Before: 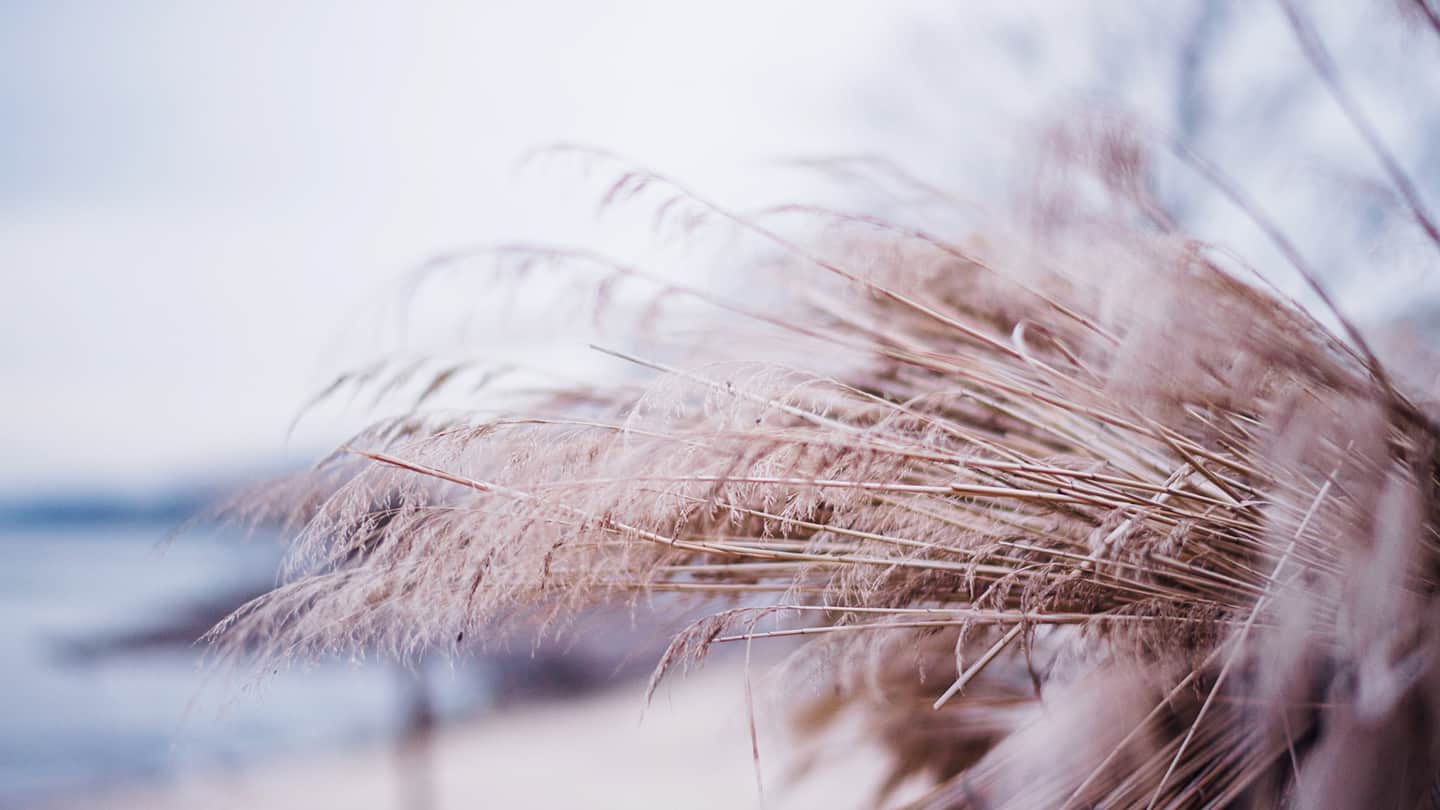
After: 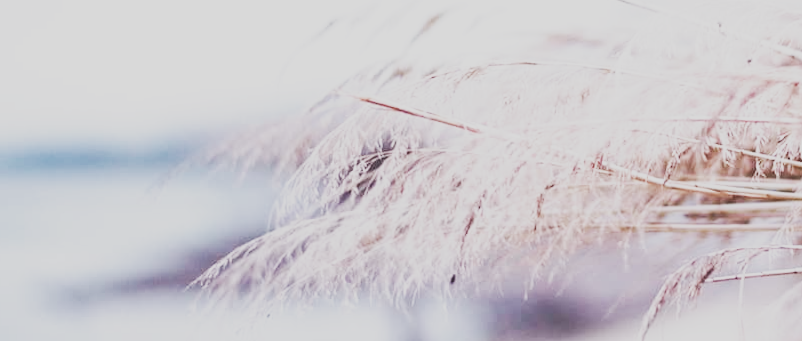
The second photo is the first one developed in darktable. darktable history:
bloom: size 3%, threshold 100%, strength 0%
rotate and perspective: rotation -0.45°, automatic cropping original format, crop left 0.008, crop right 0.992, crop top 0.012, crop bottom 0.988
base curve: curves: ch0 [(0, 0) (0.007, 0.004) (0.027, 0.03) (0.046, 0.07) (0.207, 0.54) (0.442, 0.872) (0.673, 0.972) (1, 1)], preserve colors none
crop: top 44.483%, right 43.593%, bottom 12.892%
contrast brightness saturation: contrast -0.26, saturation -0.43
